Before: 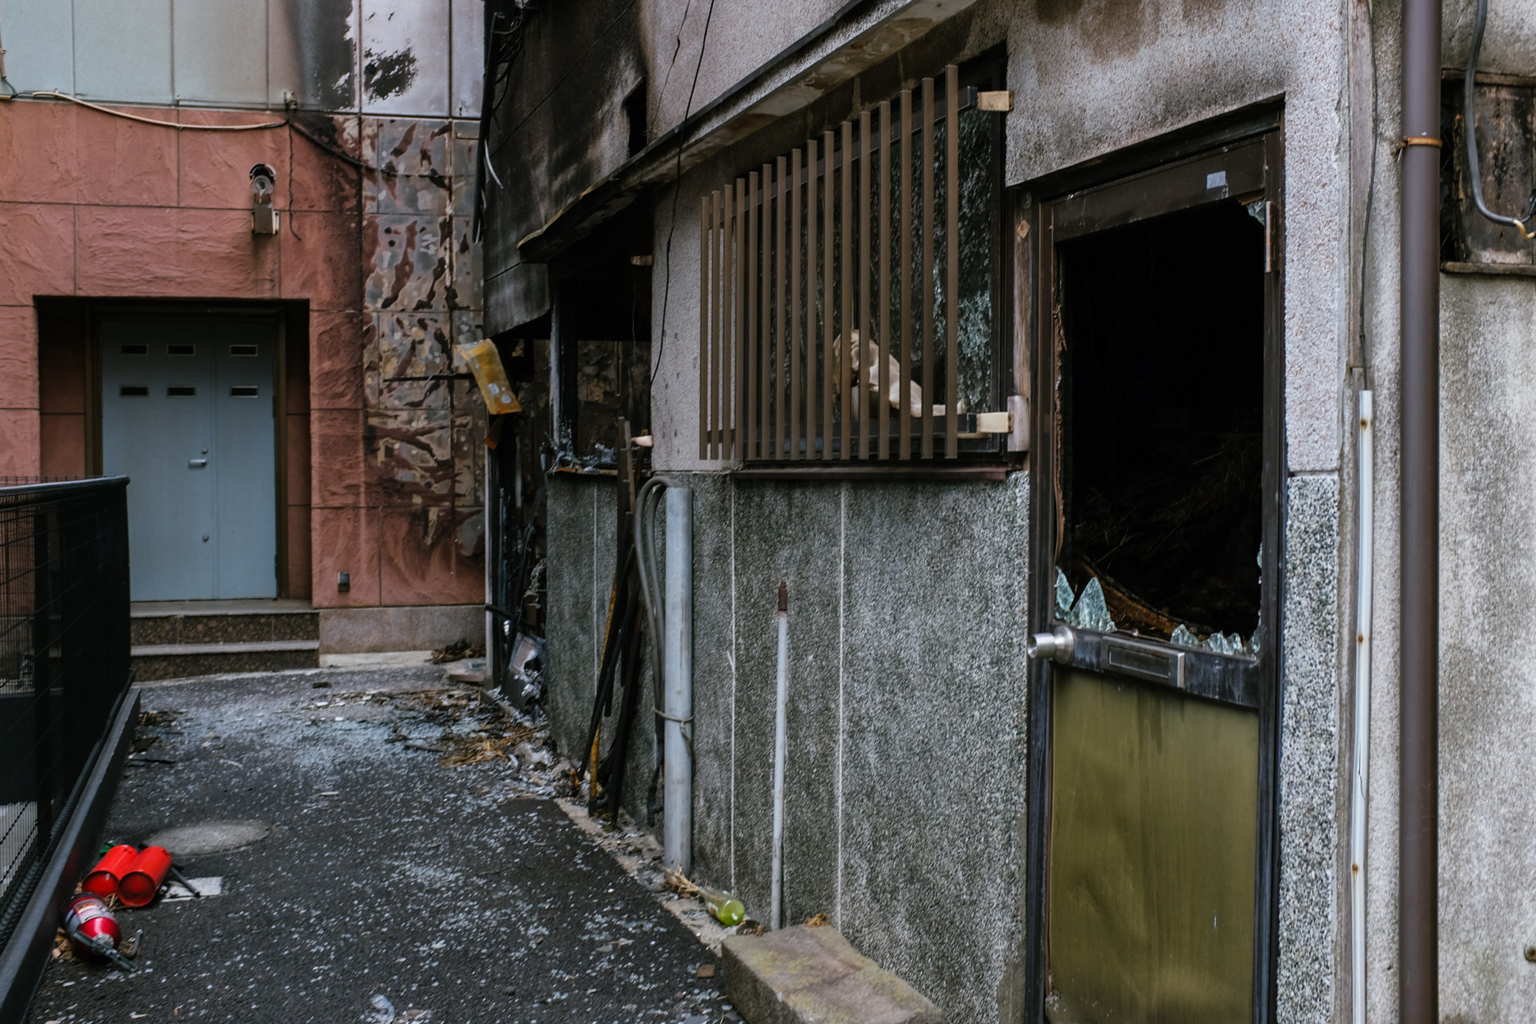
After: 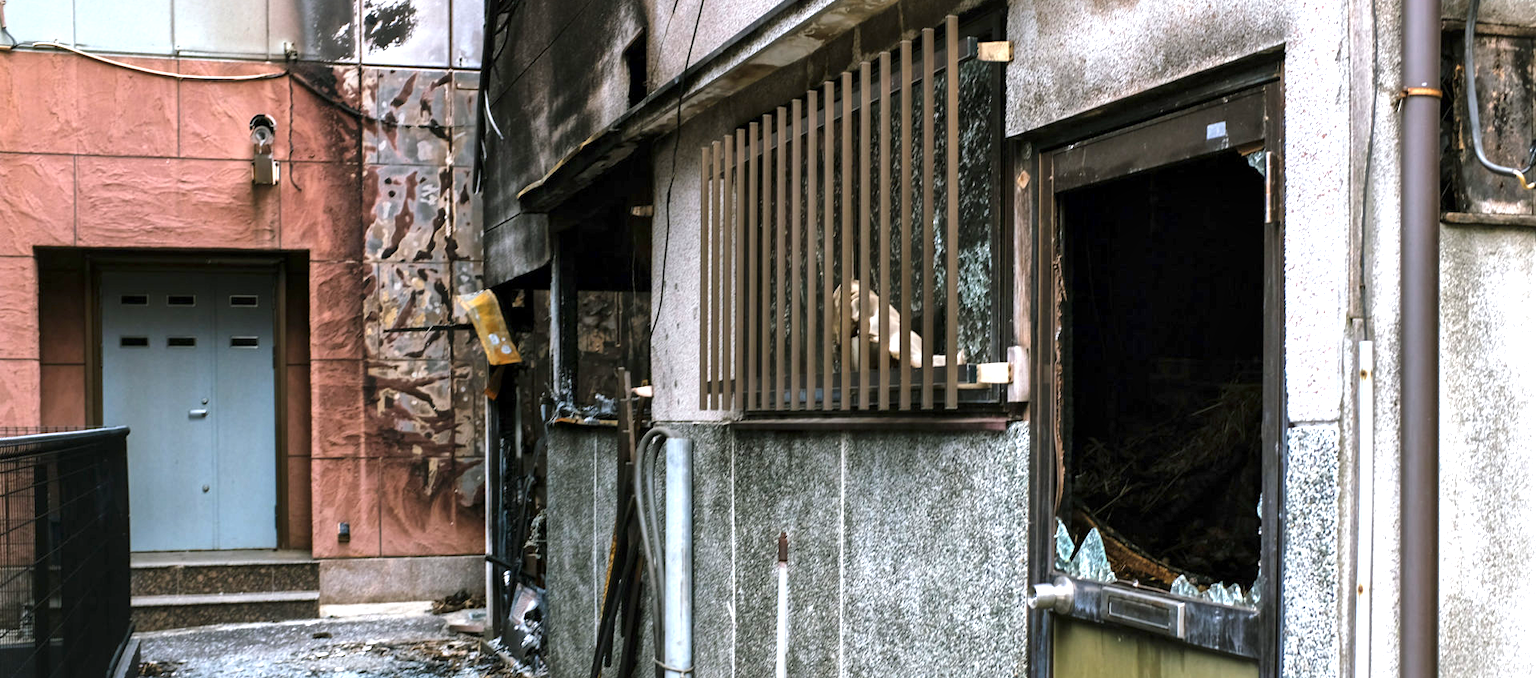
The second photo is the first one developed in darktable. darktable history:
local contrast: mode bilateral grid, contrast 19, coarseness 50, detail 132%, midtone range 0.2
crop and rotate: top 4.921%, bottom 28.783%
exposure: black level correction 0, exposure 1.378 EV, compensate highlight preservation false
